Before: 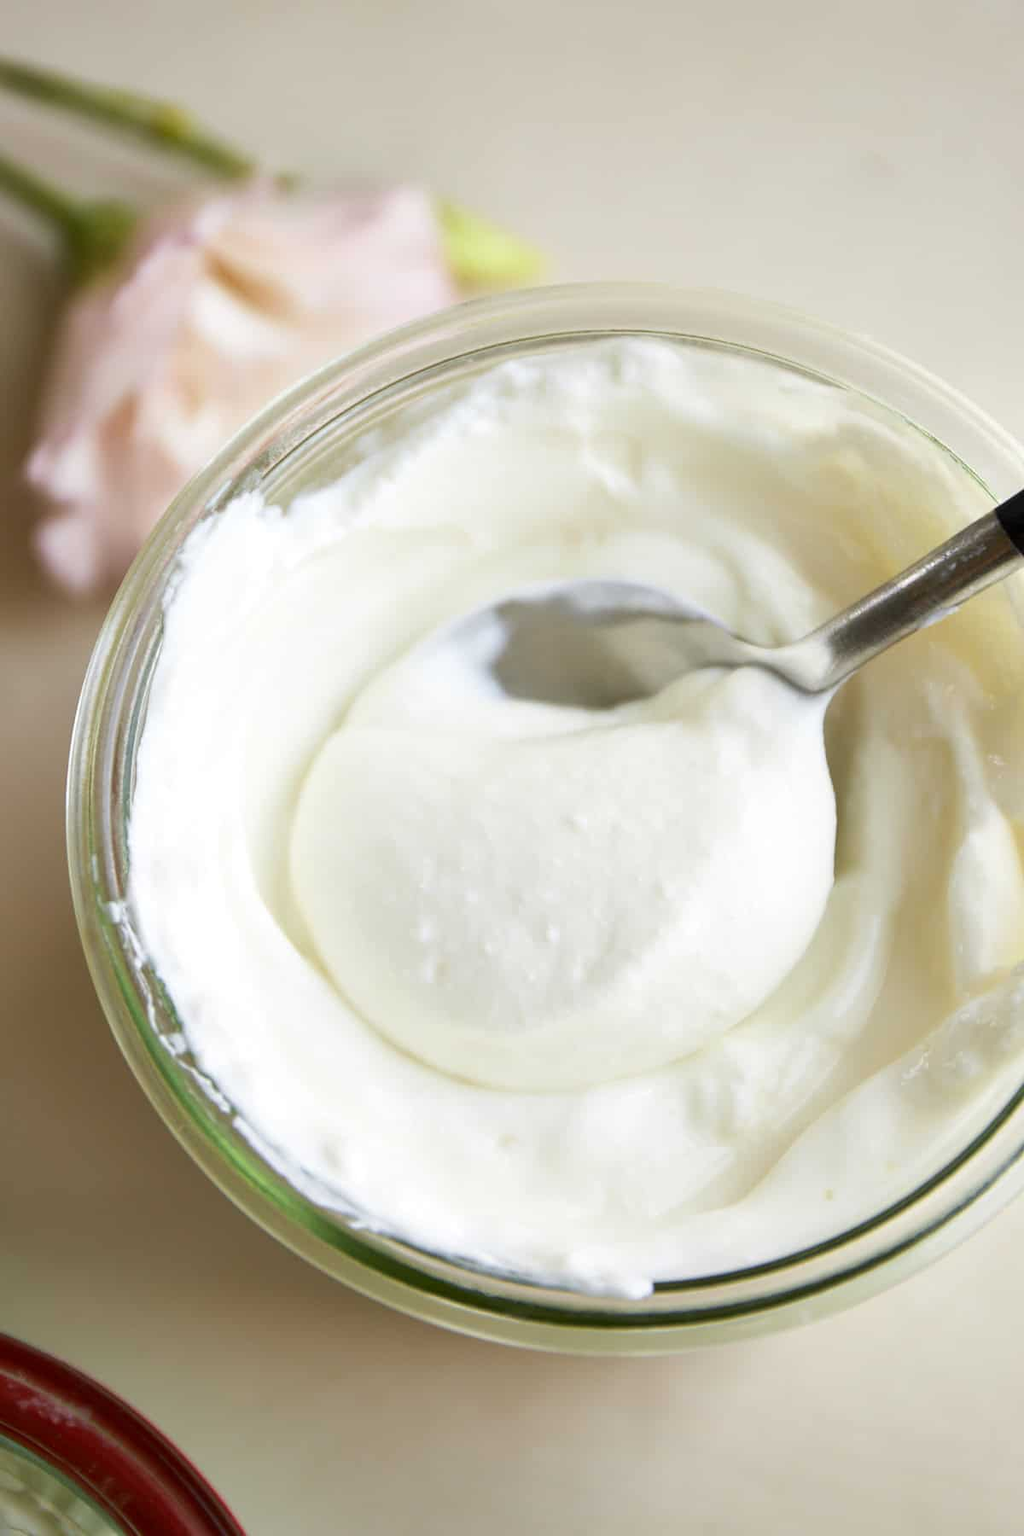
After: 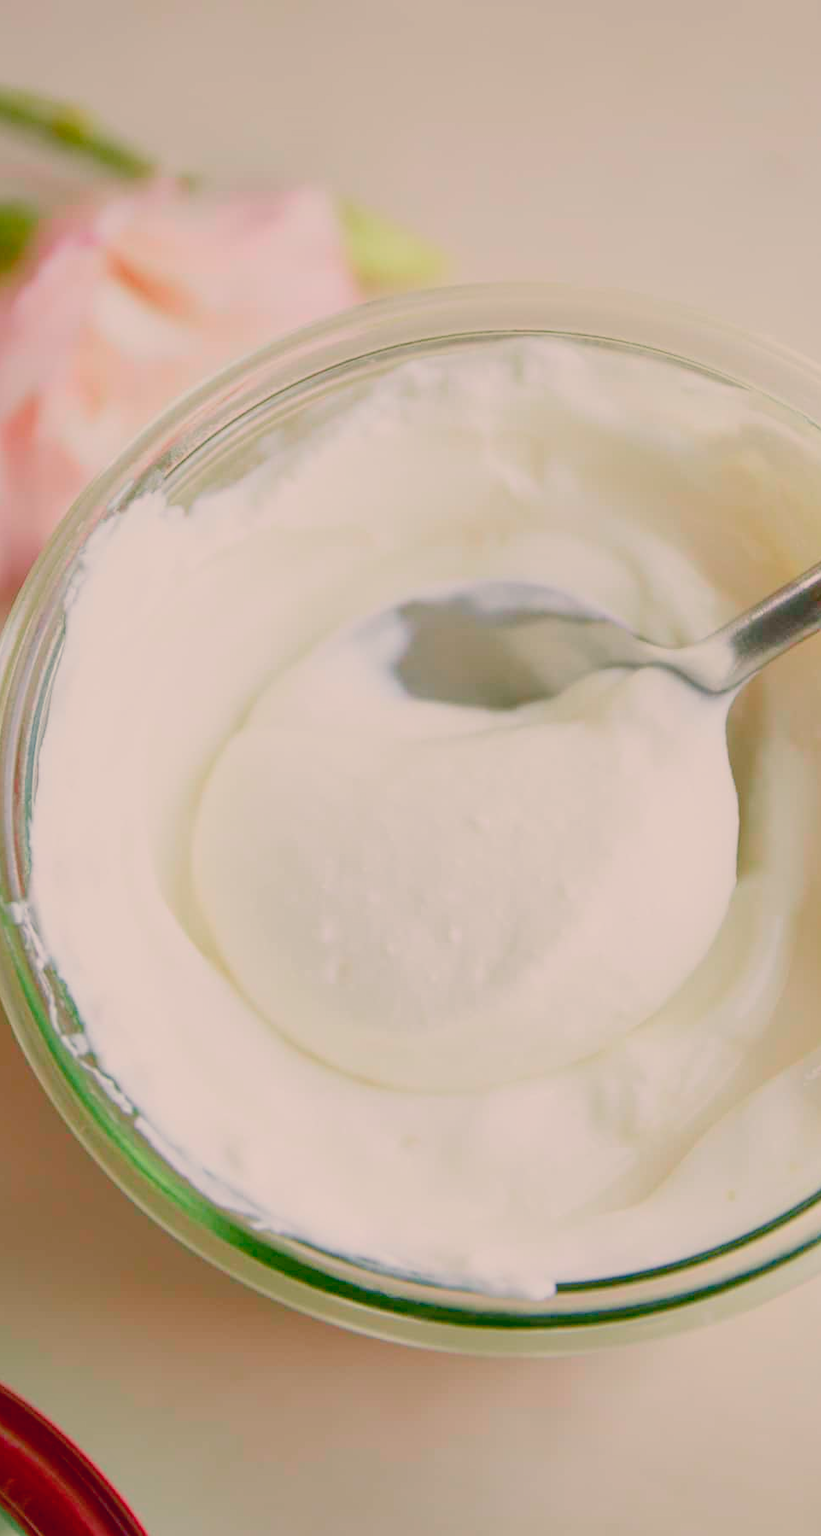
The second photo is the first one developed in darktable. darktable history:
white balance: emerald 1
tone curve: curves: ch0 [(0, 0.025) (0.15, 0.143) (0.452, 0.486) (0.751, 0.788) (1, 0.961)]; ch1 [(0, 0) (0.416, 0.4) (0.476, 0.469) (0.497, 0.494) (0.546, 0.571) (0.566, 0.607) (0.62, 0.657) (1, 1)]; ch2 [(0, 0) (0.386, 0.397) (0.505, 0.498) (0.547, 0.546) (0.579, 0.58) (1, 1)], color space Lab, independent channels, preserve colors none
crop and rotate: left 9.597%, right 10.195%
color correction: highlights a* 10.32, highlights b* 14.66, shadows a* -9.59, shadows b* -15.02
contrast equalizer: y [[0.5, 0.5, 0.472, 0.5, 0.5, 0.5], [0.5 ×6], [0.5 ×6], [0 ×6], [0 ×6]]
color balance rgb: shadows lift › chroma 1%, shadows lift › hue 113°, highlights gain › chroma 0.2%, highlights gain › hue 333°, perceptual saturation grading › global saturation 20%, perceptual saturation grading › highlights -50%, perceptual saturation grading › shadows 25%, contrast -30%
